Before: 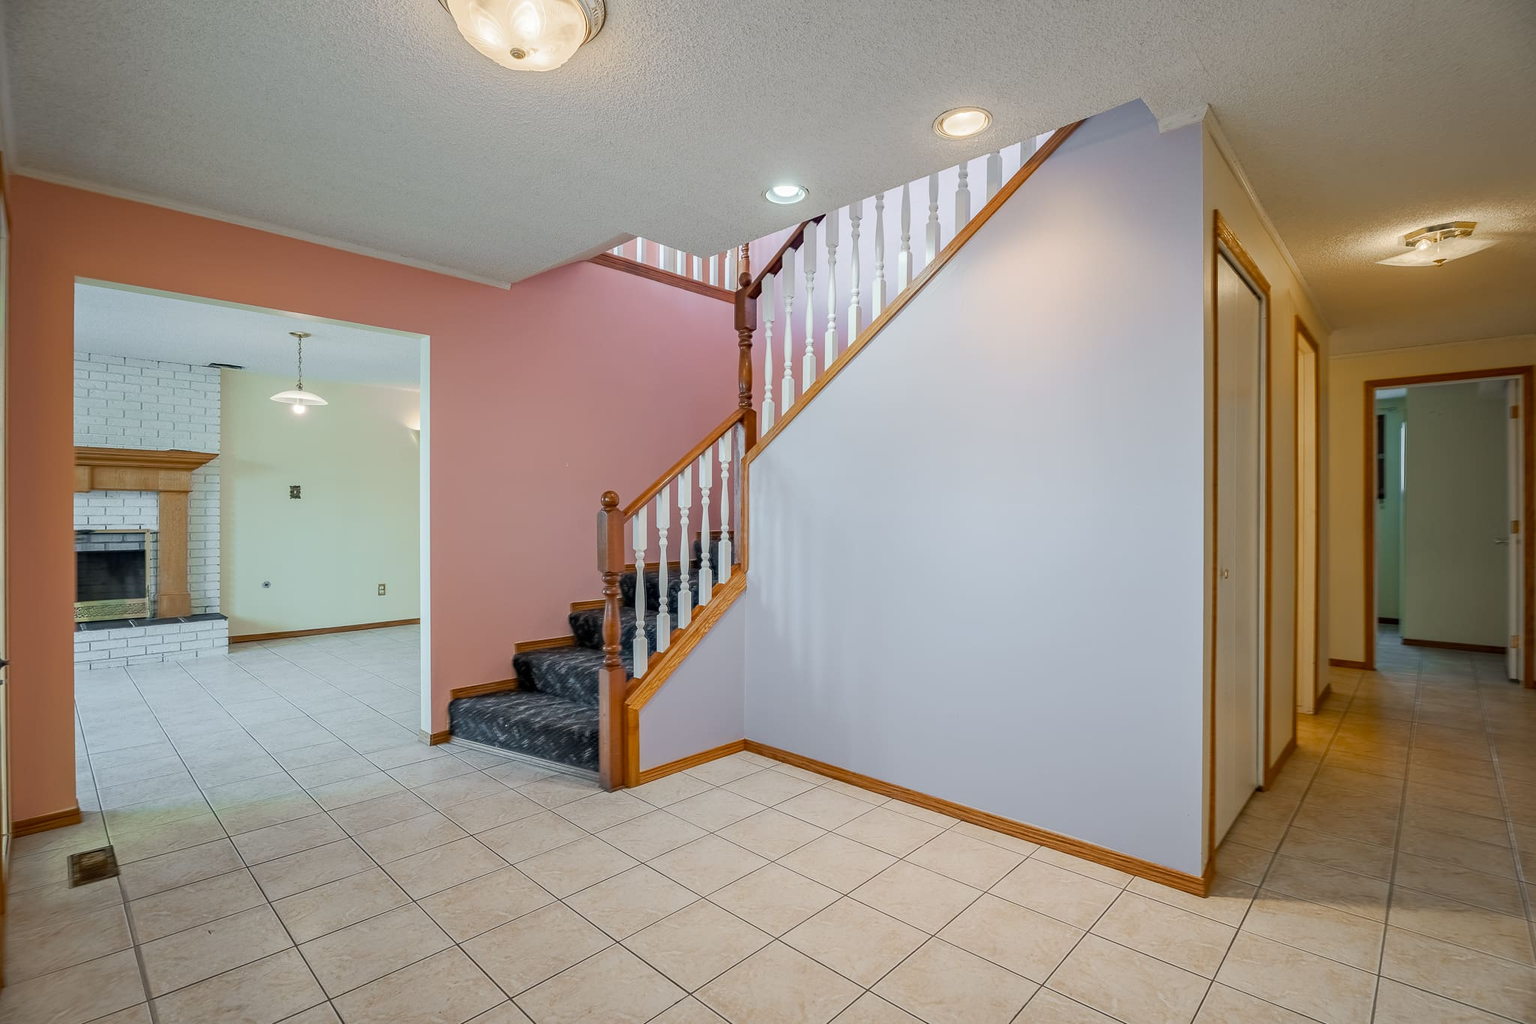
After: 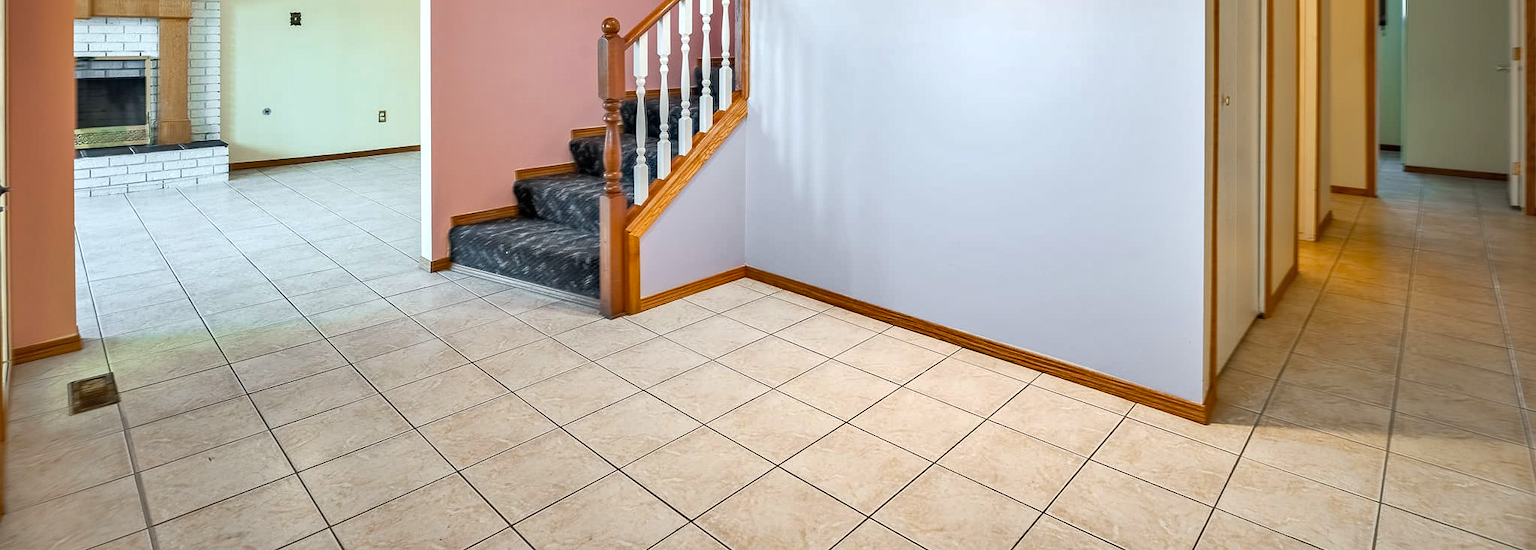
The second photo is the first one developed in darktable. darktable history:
crop and rotate: top 46.277%, right 0.066%
shadows and highlights: low approximation 0.01, soften with gaussian
tone equalizer: on, module defaults
exposure: black level correction 0, exposure 0.692 EV, compensate highlight preservation false
